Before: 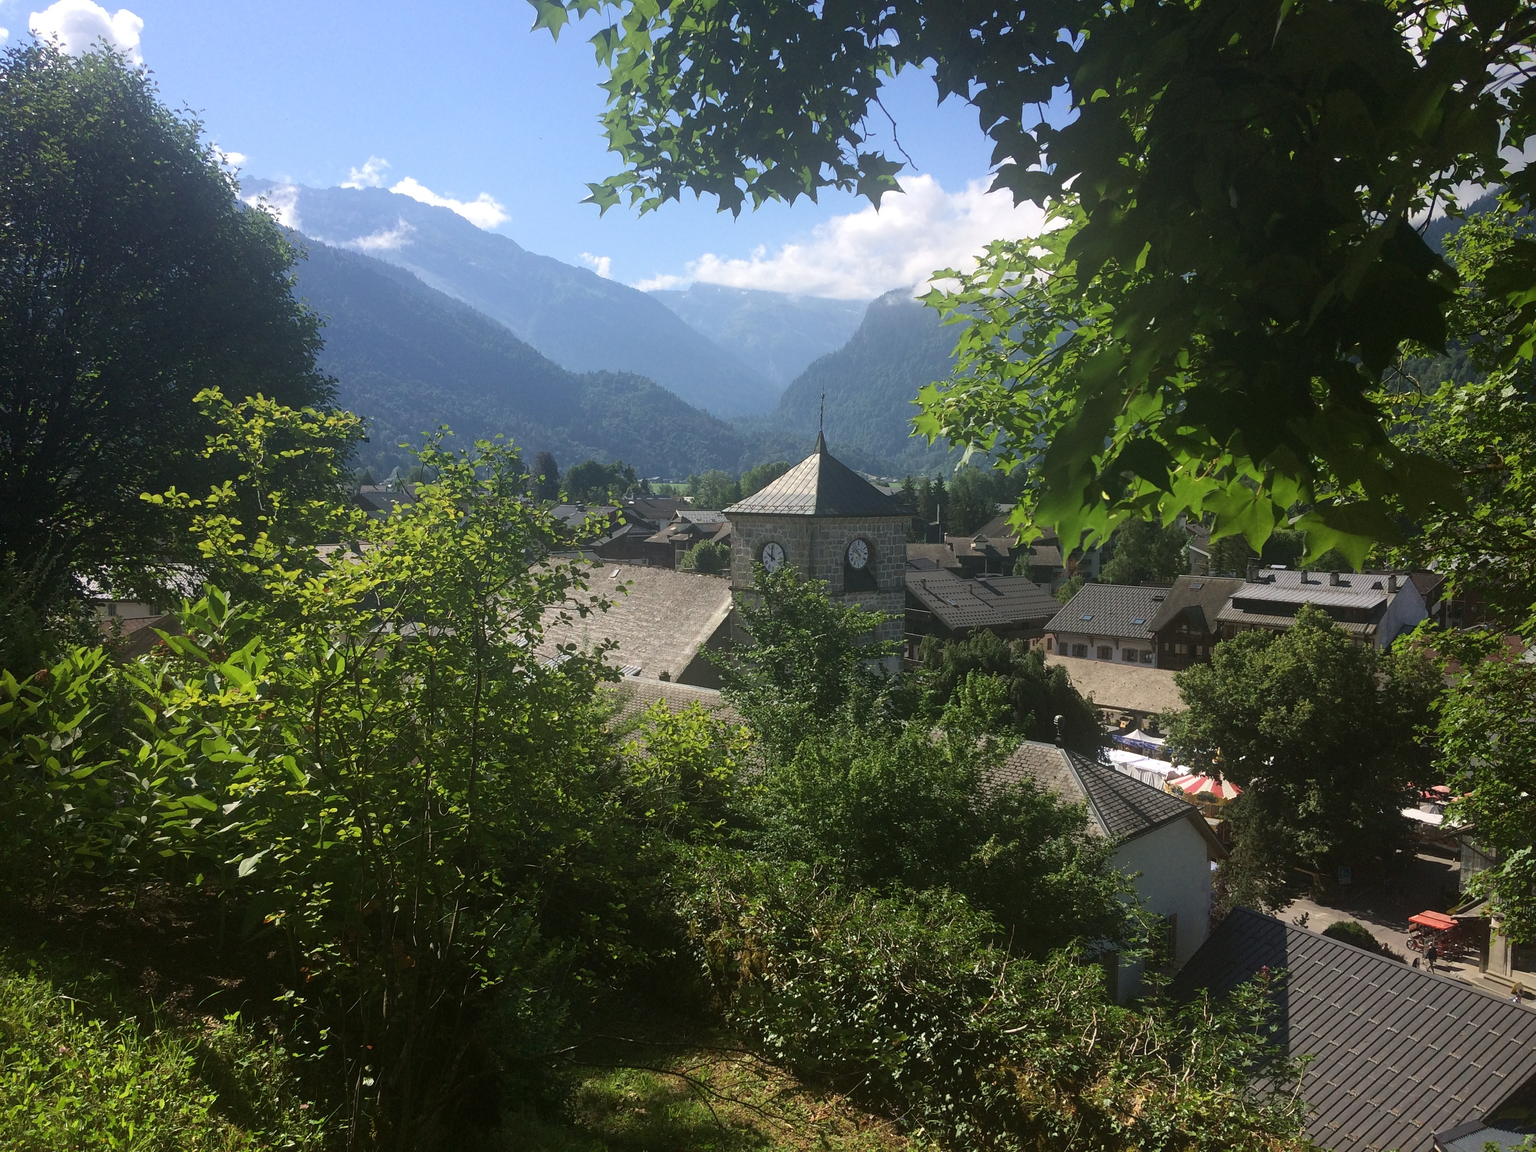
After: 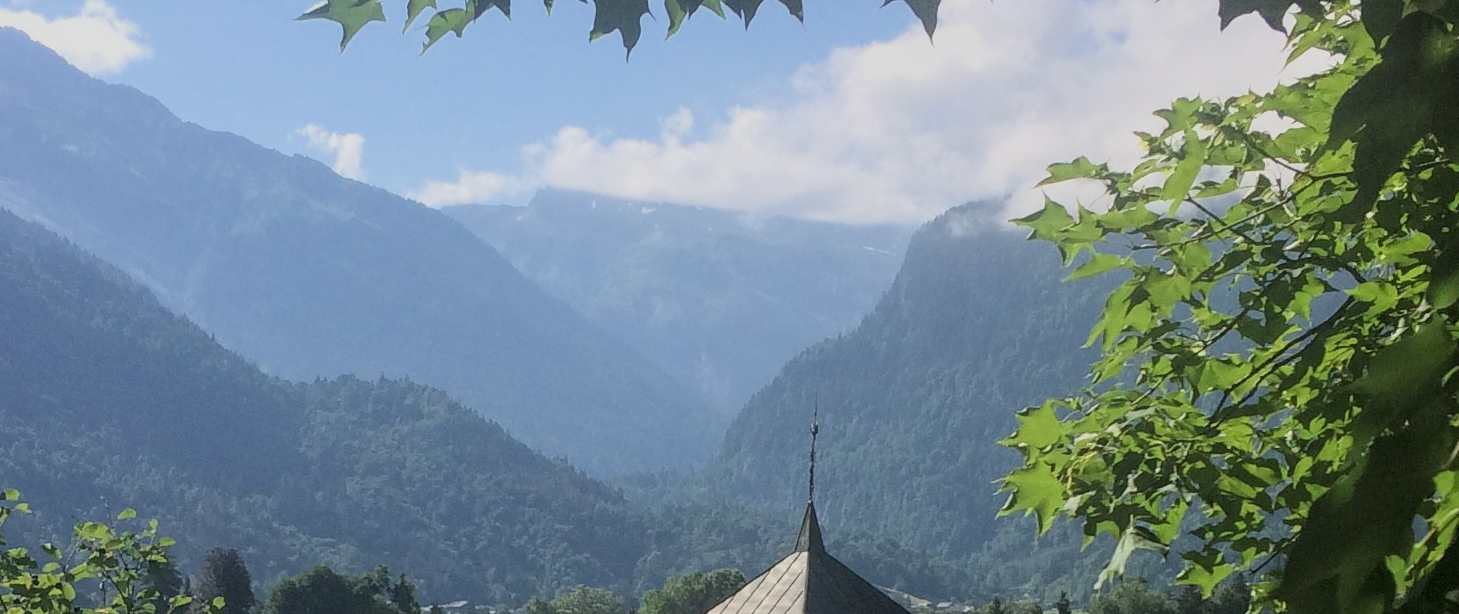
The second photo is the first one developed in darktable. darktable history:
crop: left 28.64%, top 16.832%, right 26.637%, bottom 58.055%
filmic rgb: black relative exposure -7.65 EV, white relative exposure 4.56 EV, hardness 3.61, color science v6 (2022)
local contrast: on, module defaults
